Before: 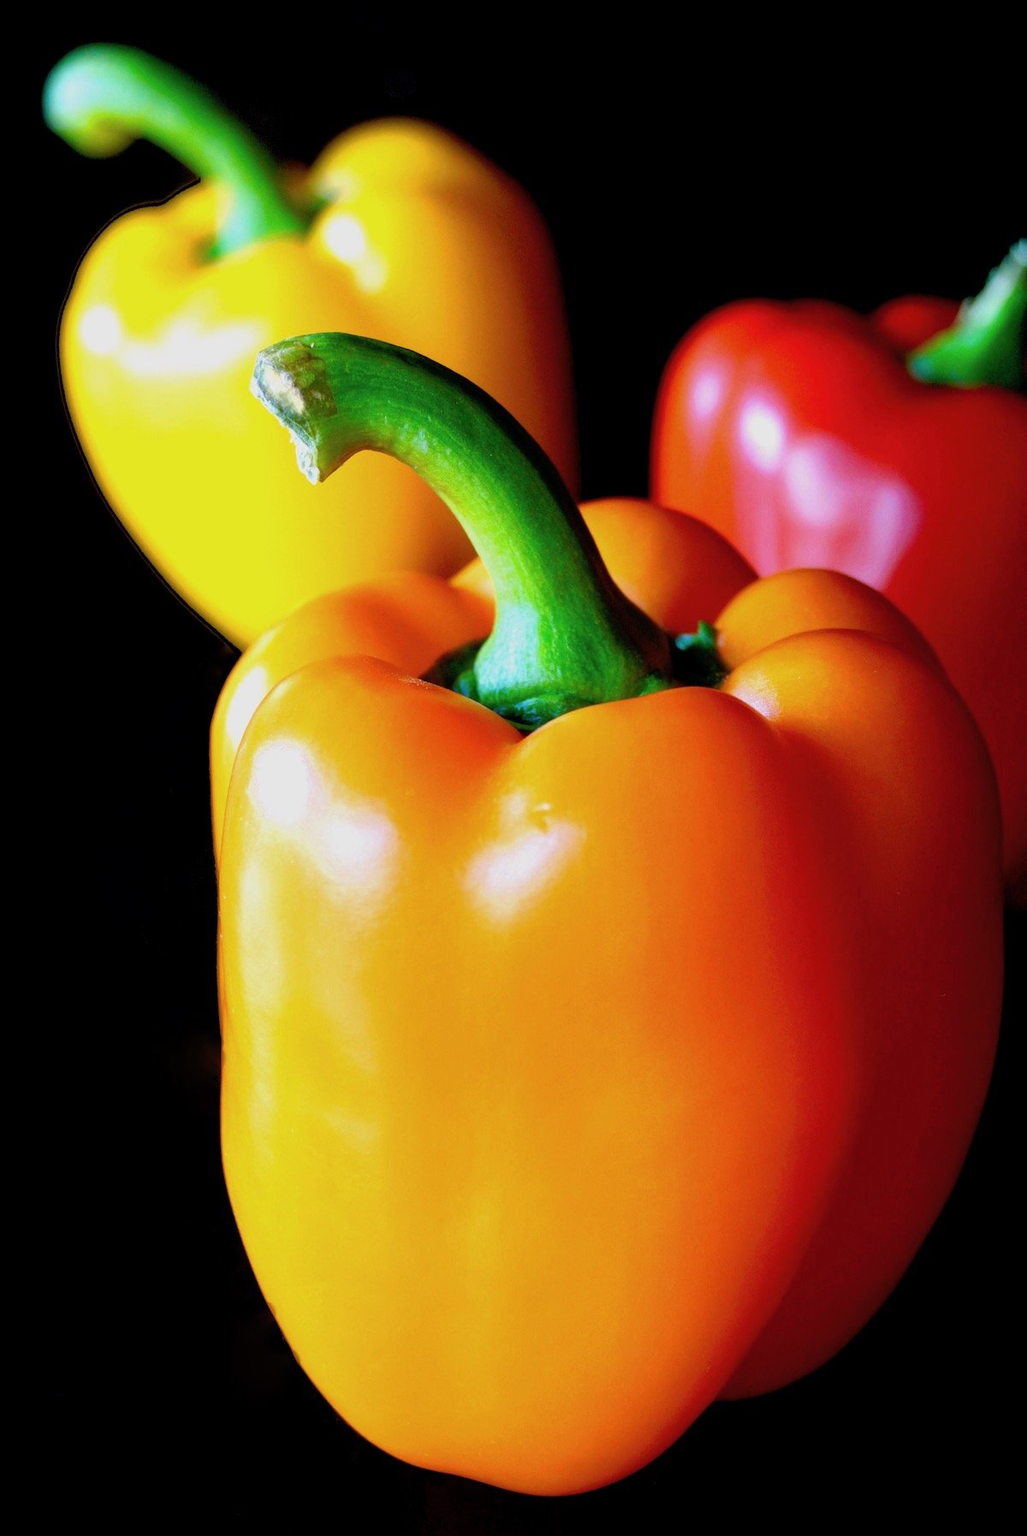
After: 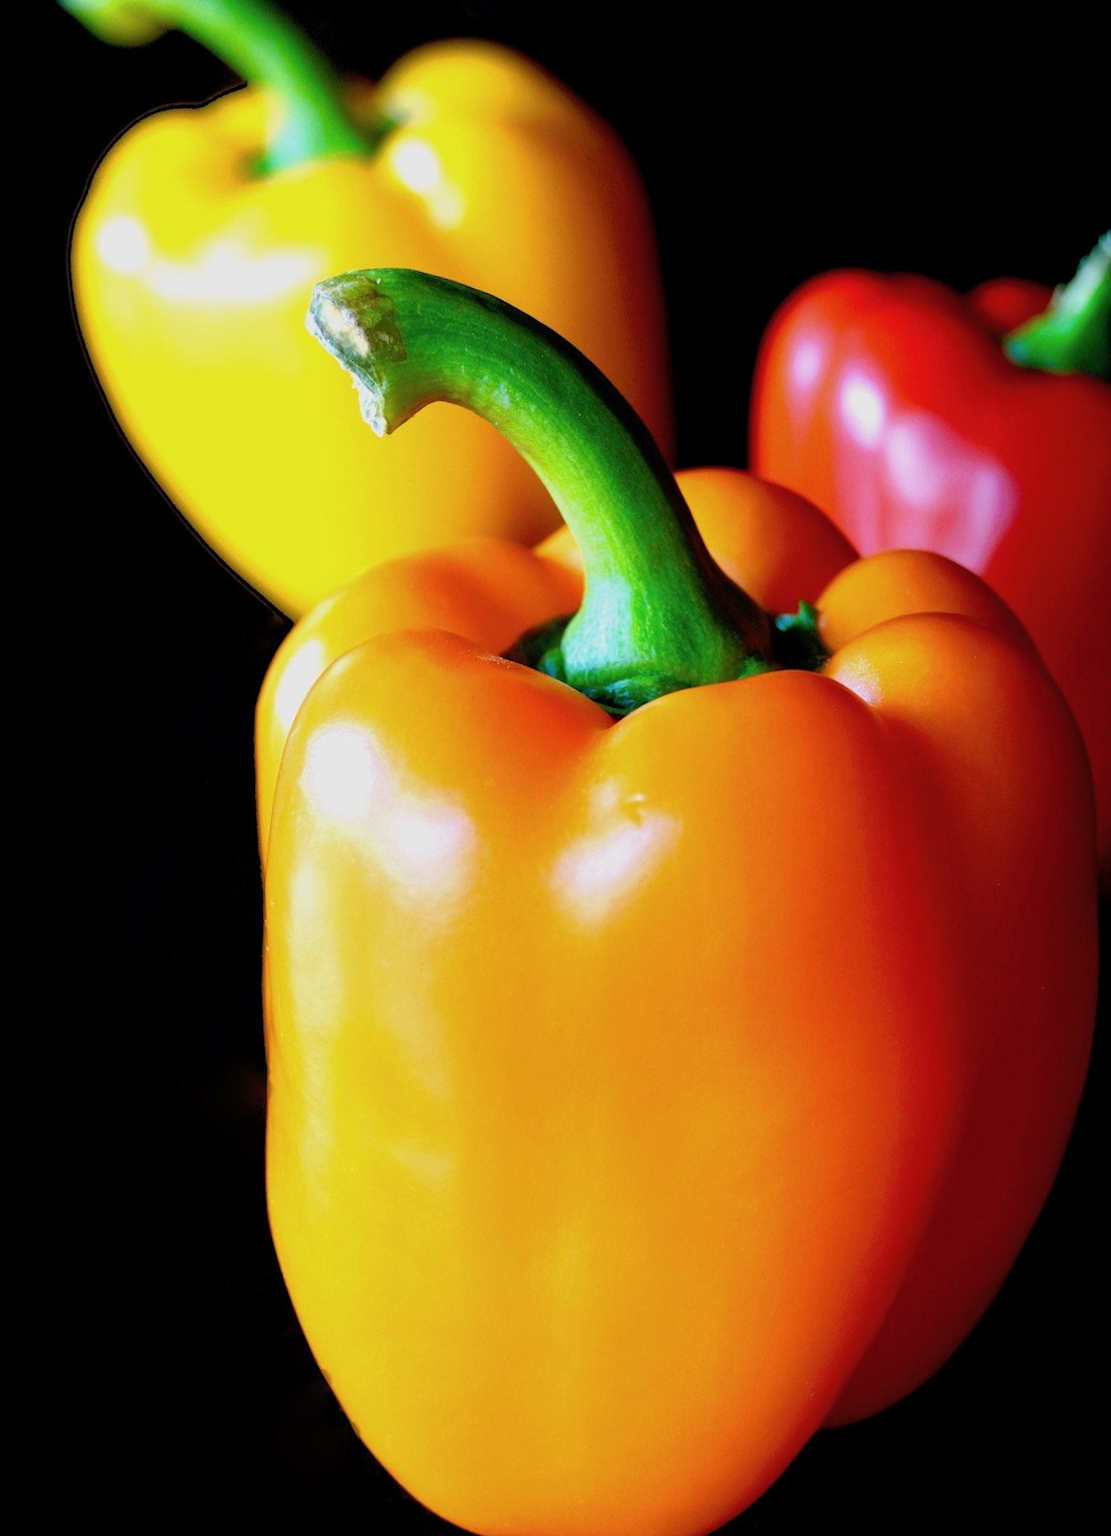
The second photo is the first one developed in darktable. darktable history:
rotate and perspective: rotation -0.013°, lens shift (vertical) -0.027, lens shift (horizontal) 0.178, crop left 0.016, crop right 0.989, crop top 0.082, crop bottom 0.918
